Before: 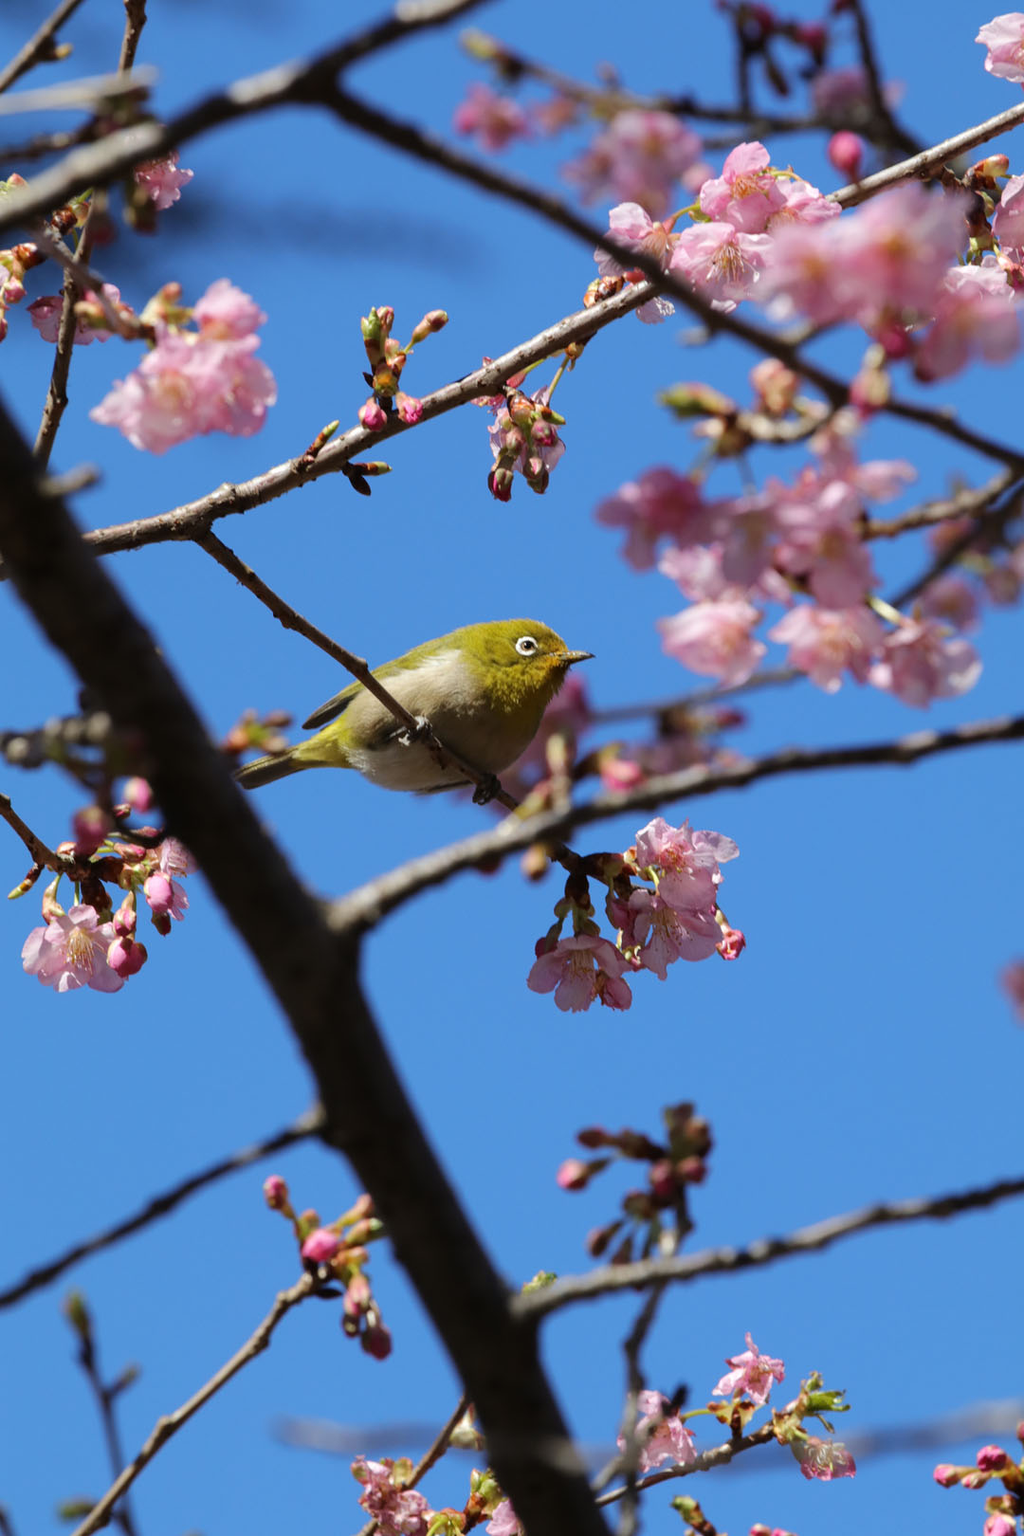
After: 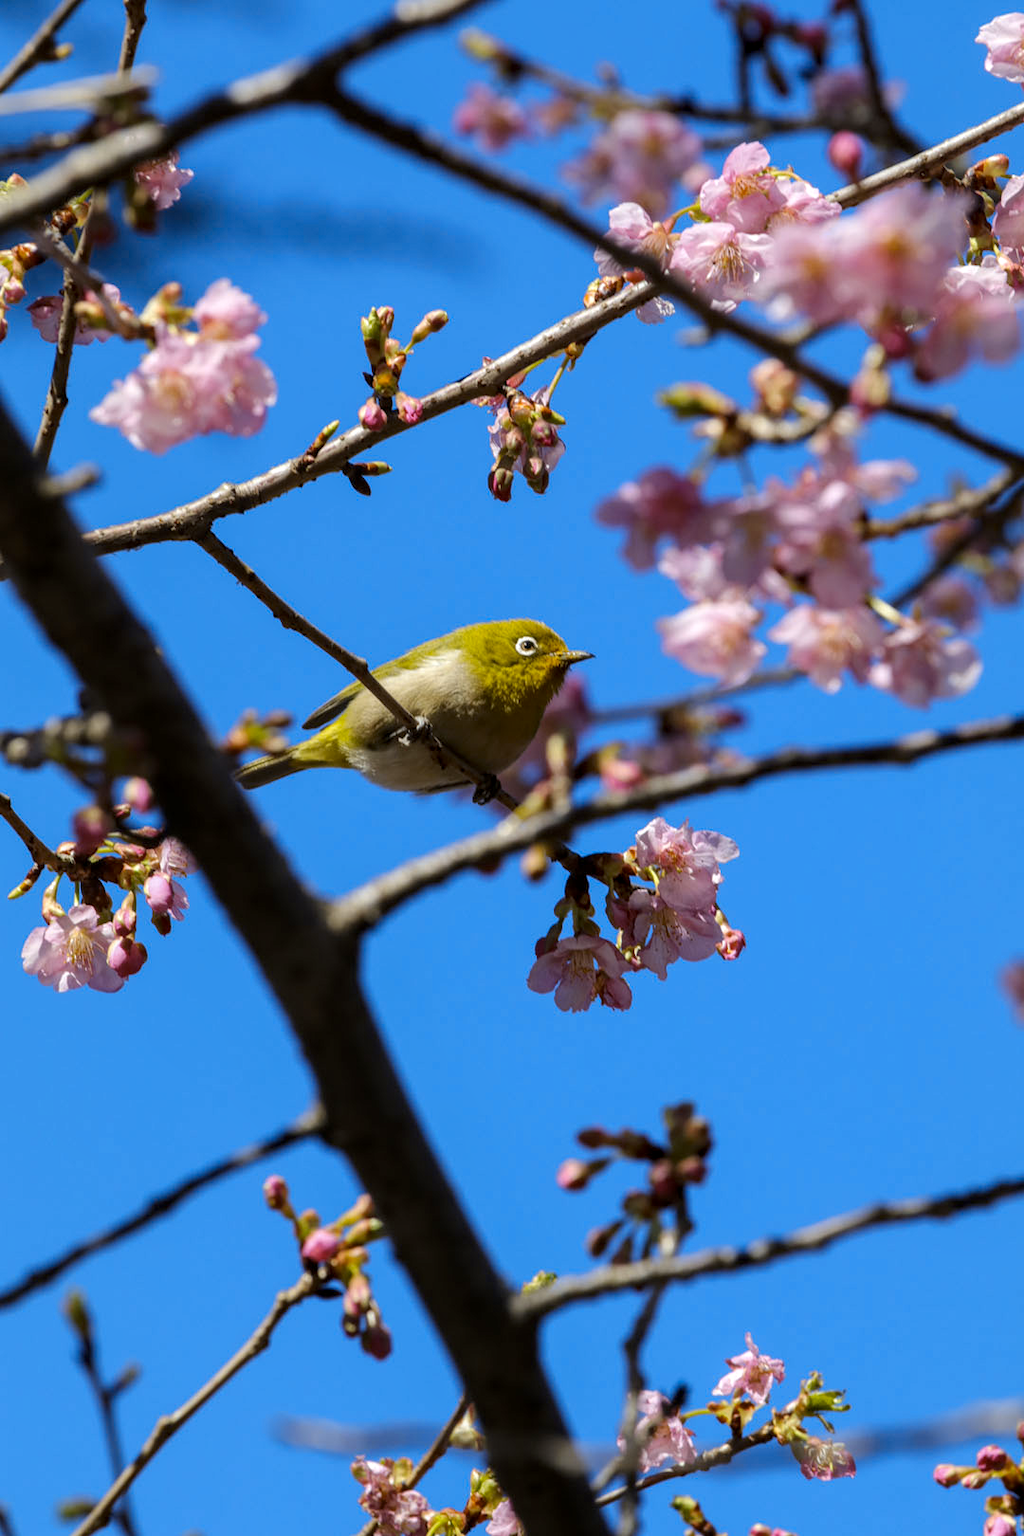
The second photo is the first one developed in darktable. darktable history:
local contrast: on, module defaults
color contrast: green-magenta contrast 0.85, blue-yellow contrast 1.25, unbound 0
bloom: size 3%, threshold 100%, strength 0%
